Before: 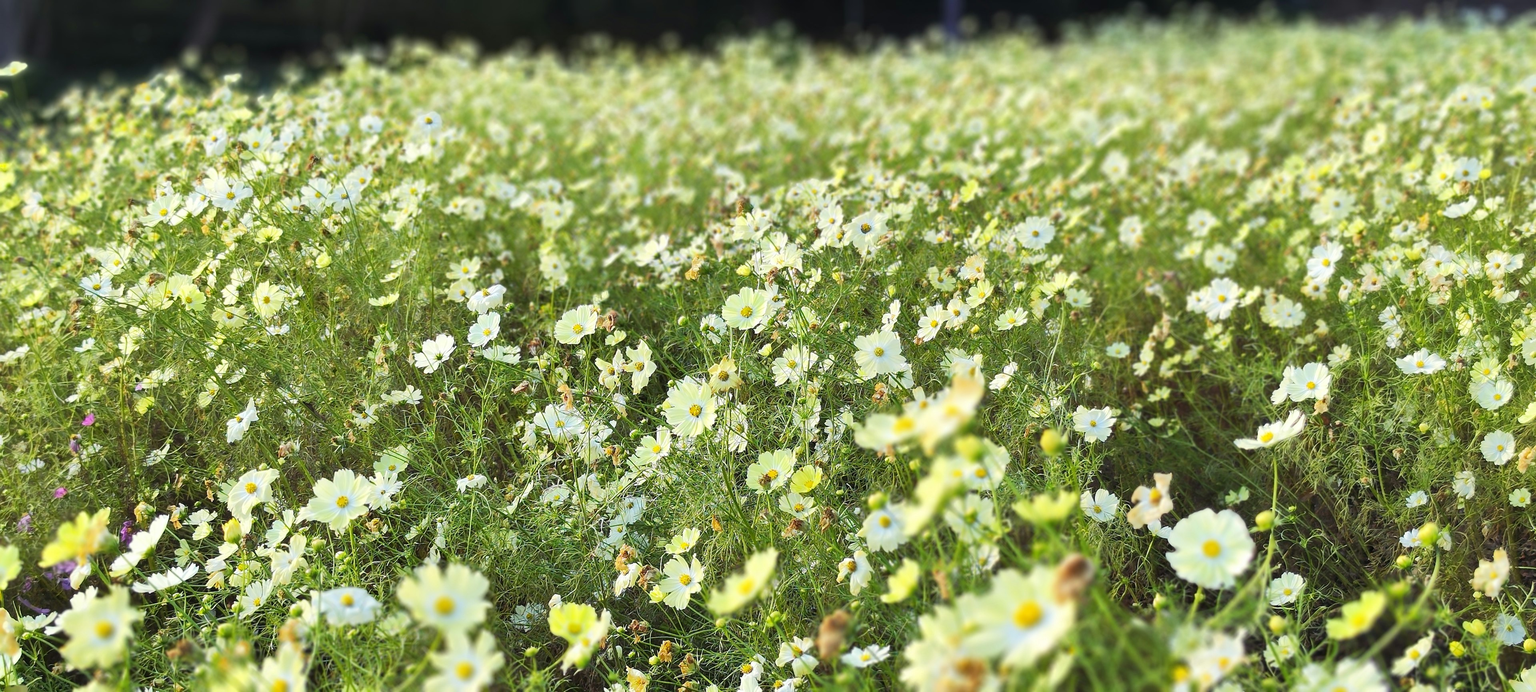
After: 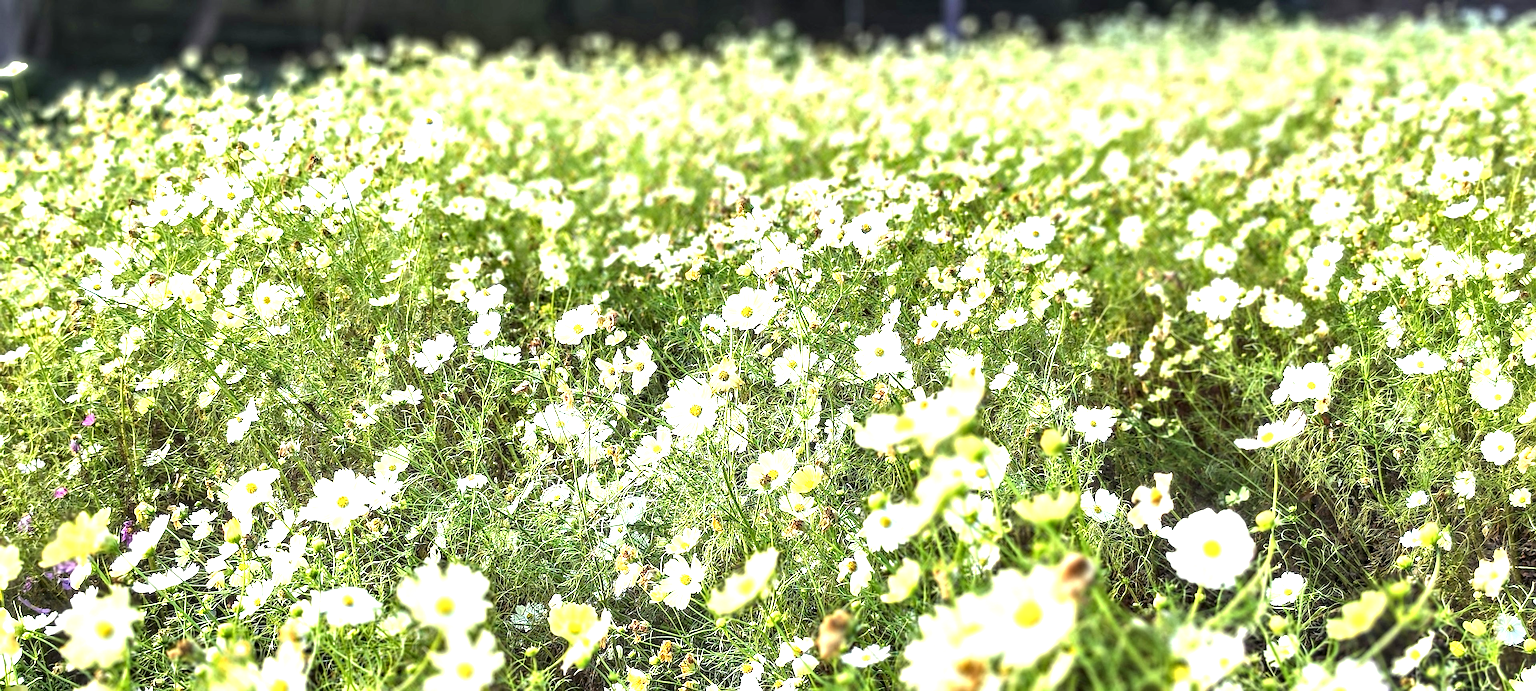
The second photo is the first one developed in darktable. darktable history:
exposure: exposure 0.95 EV, compensate highlight preservation false
sharpen: on, module defaults
local contrast: highlights 65%, shadows 54%, detail 169%, midtone range 0.514
